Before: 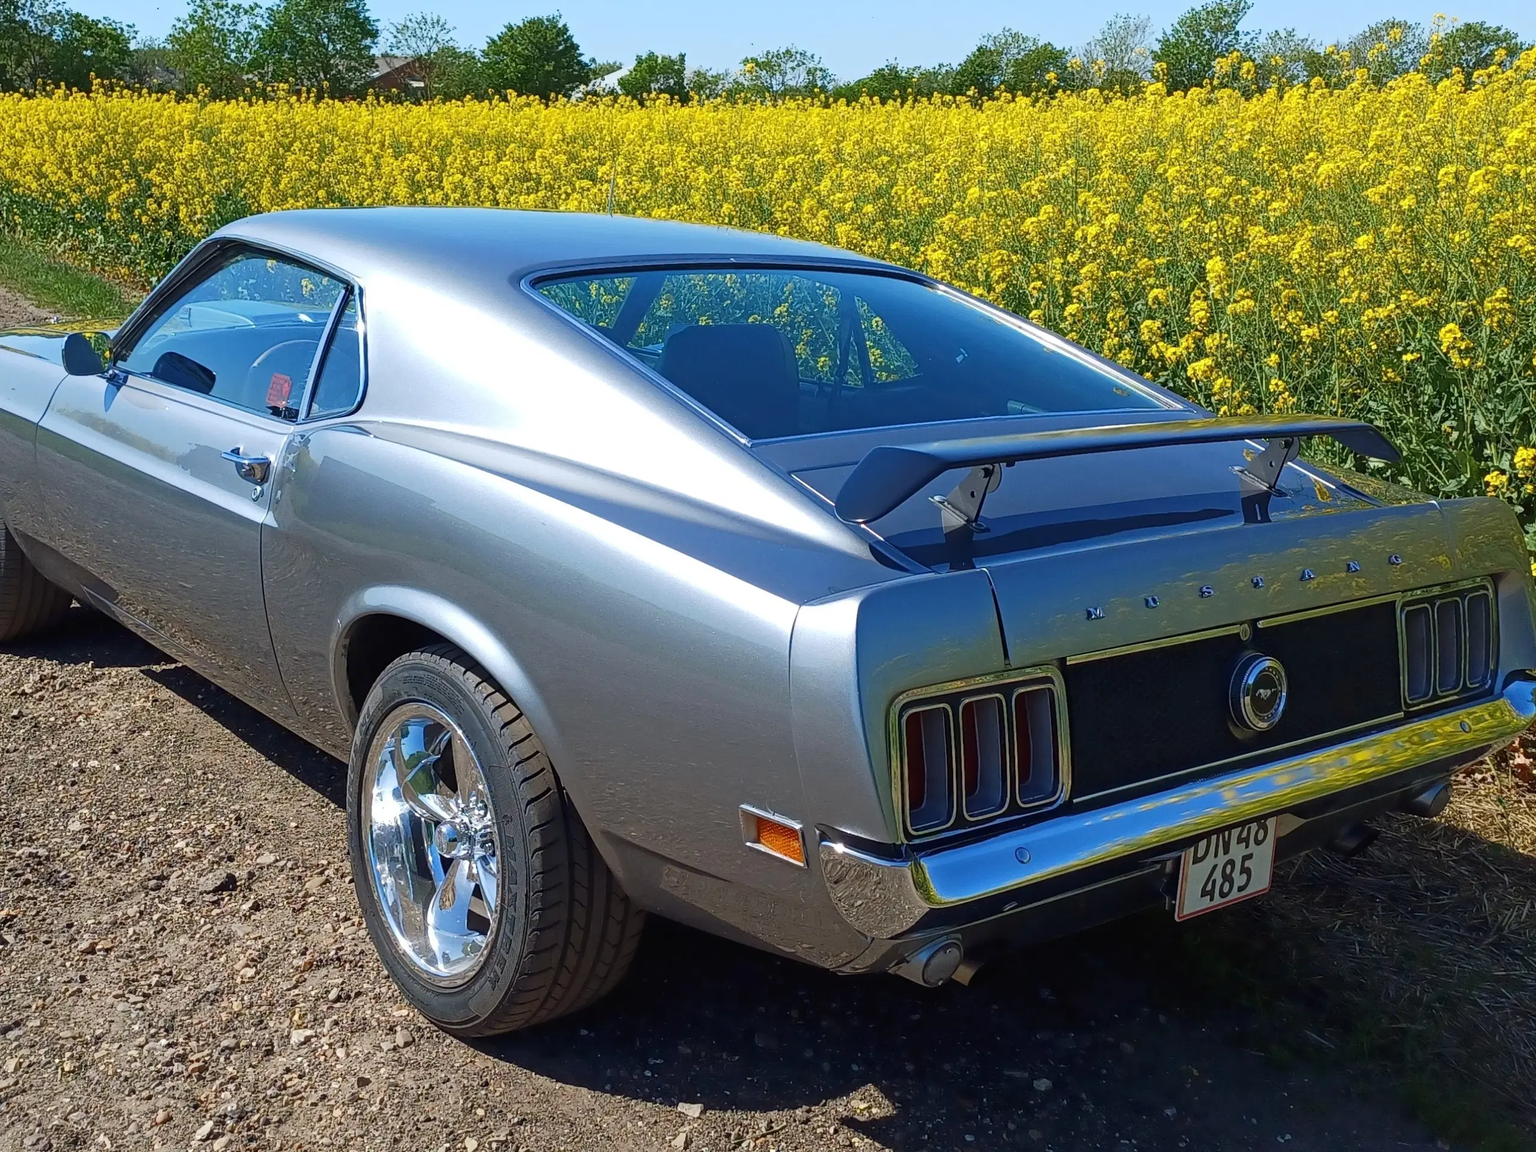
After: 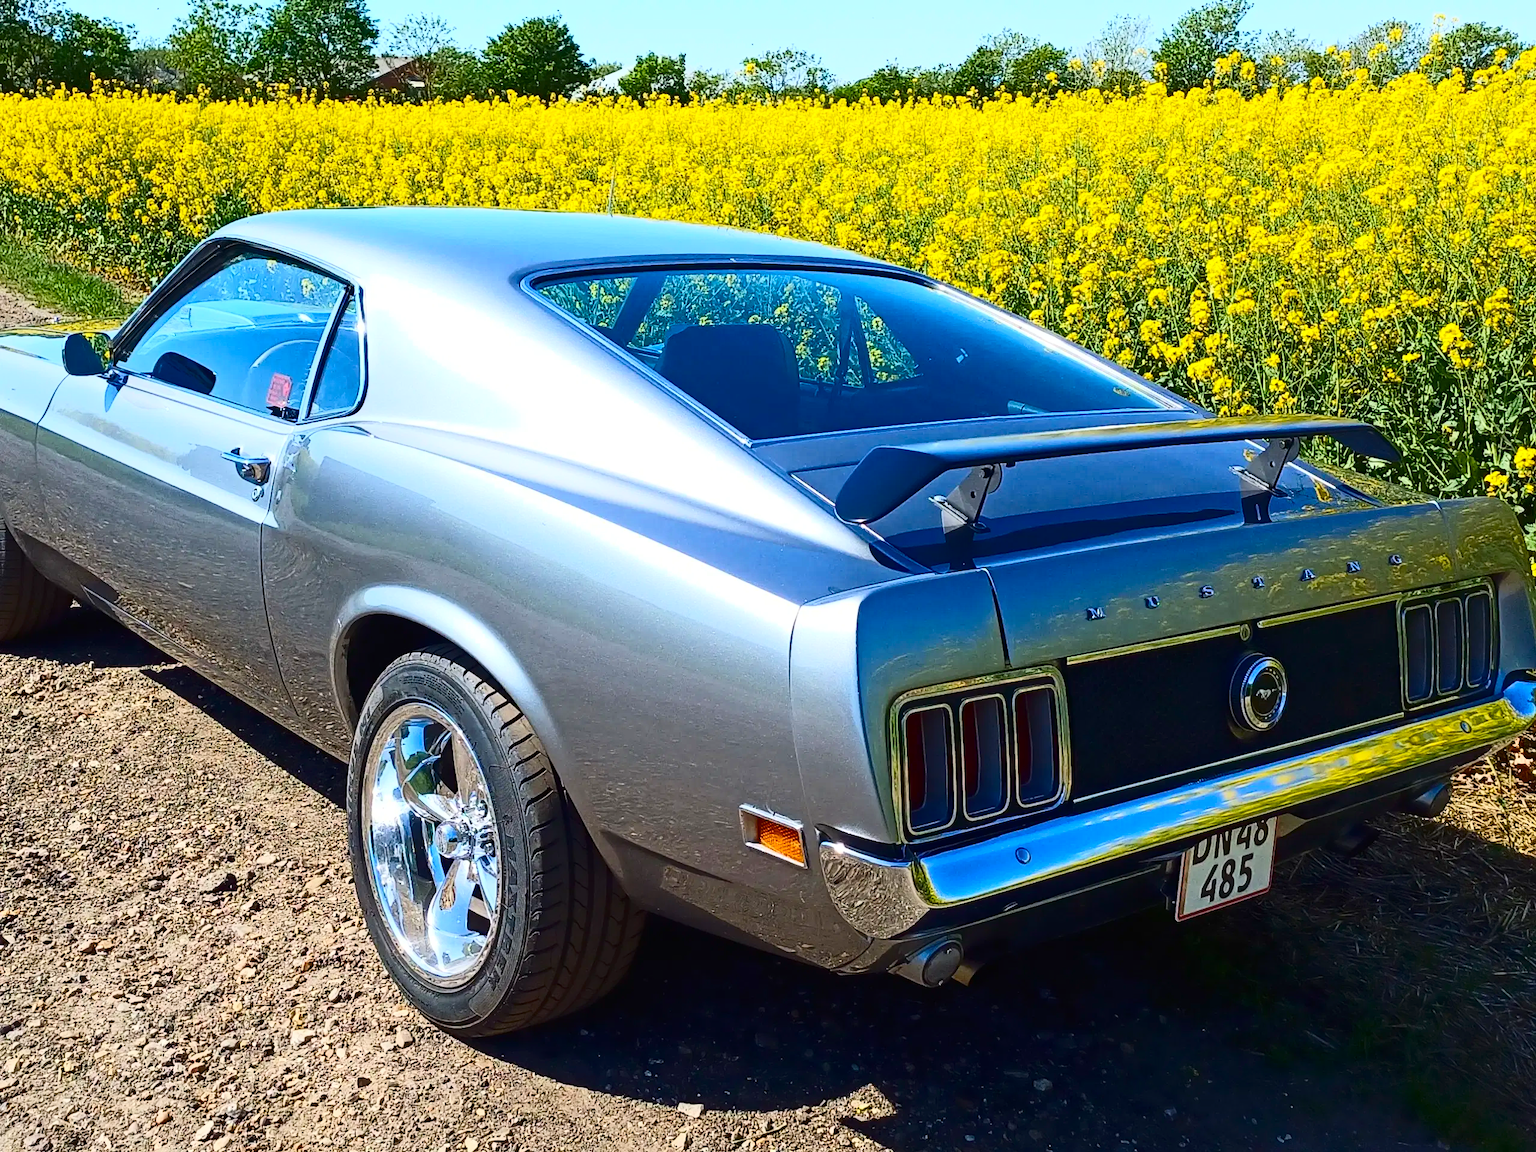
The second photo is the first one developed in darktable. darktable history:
contrast brightness saturation: contrast 0.39, brightness 0.1
color balance rgb: perceptual saturation grading › global saturation 25%, perceptual brilliance grading › mid-tones 10%, perceptual brilliance grading › shadows 15%, global vibrance 20%
